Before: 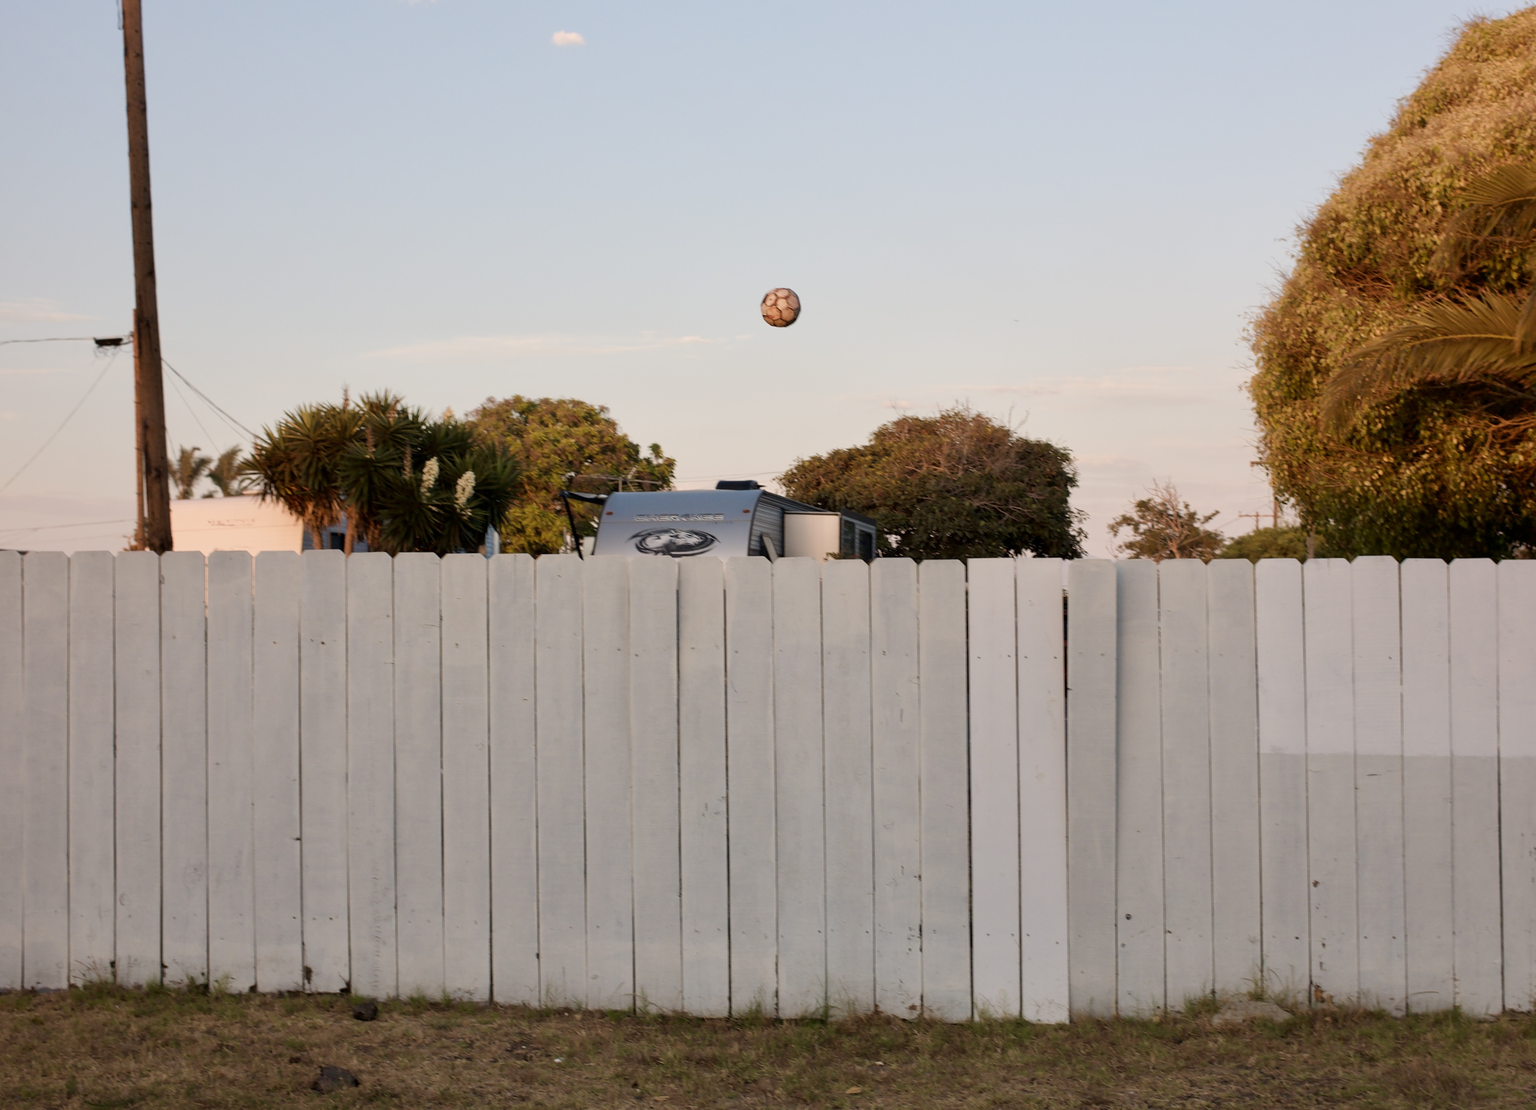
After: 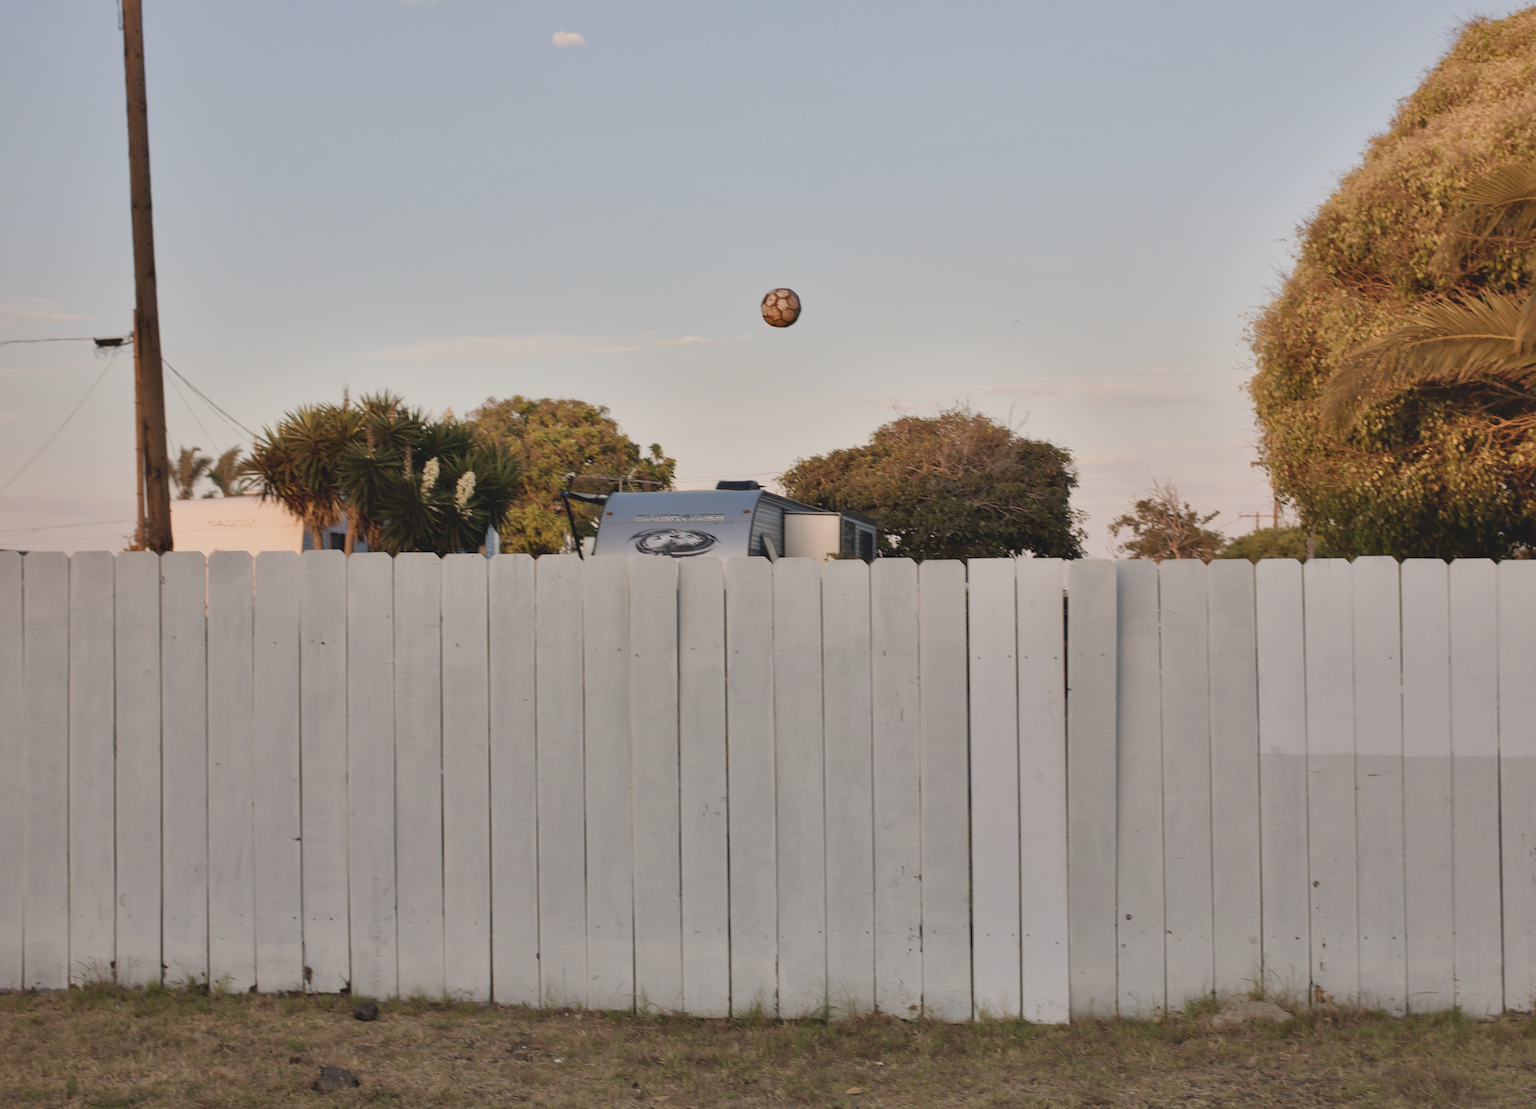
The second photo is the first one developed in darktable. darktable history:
contrast brightness saturation: contrast -0.15, brightness 0.05, saturation -0.137
shadows and highlights: radius 133.8, soften with gaussian
